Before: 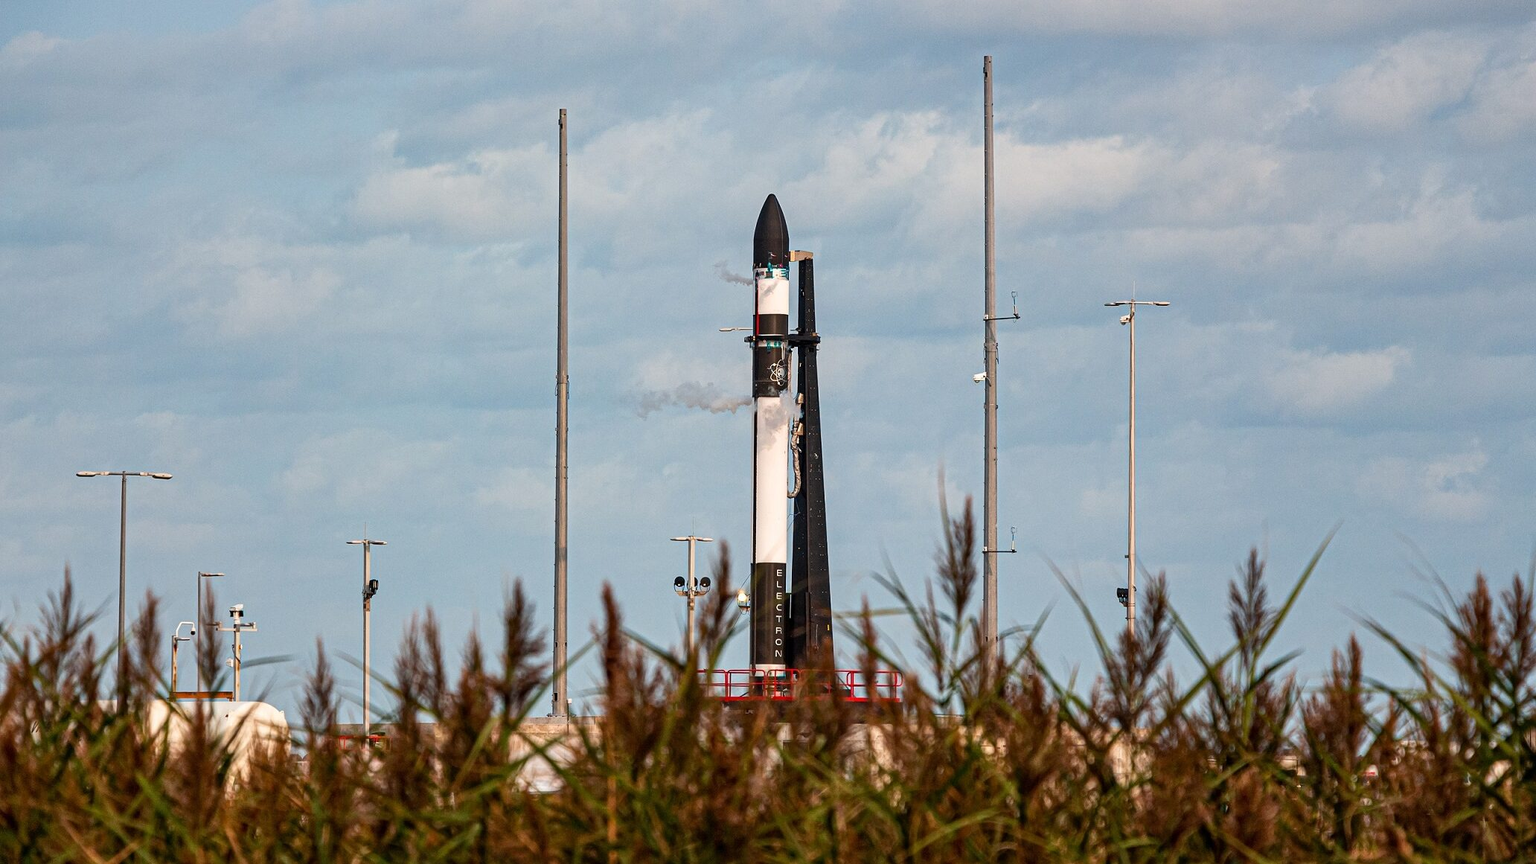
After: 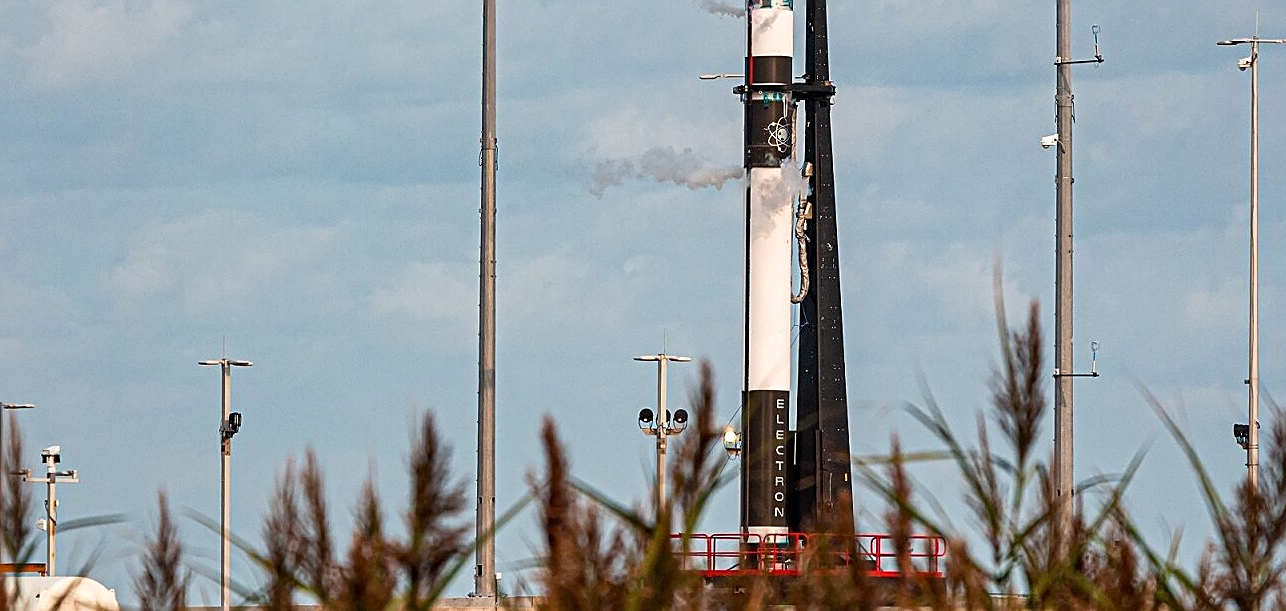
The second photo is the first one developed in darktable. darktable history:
sharpen: on, module defaults
crop: left 12.94%, top 31.558%, right 24.712%, bottom 15.753%
tone equalizer: mask exposure compensation -0.51 EV
